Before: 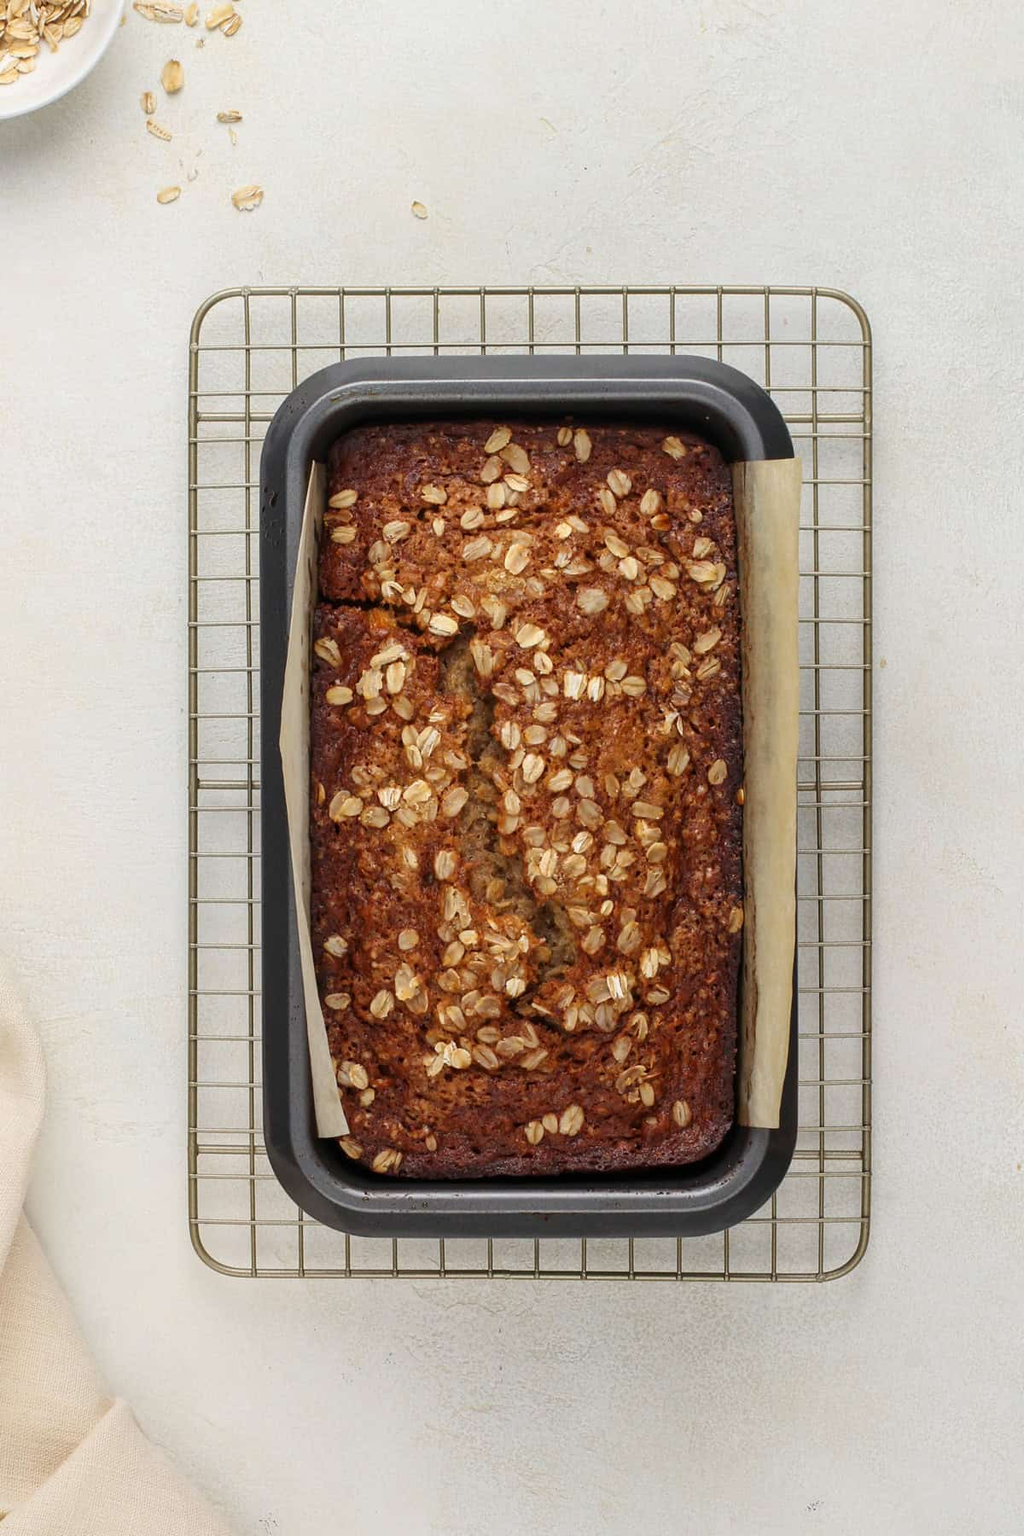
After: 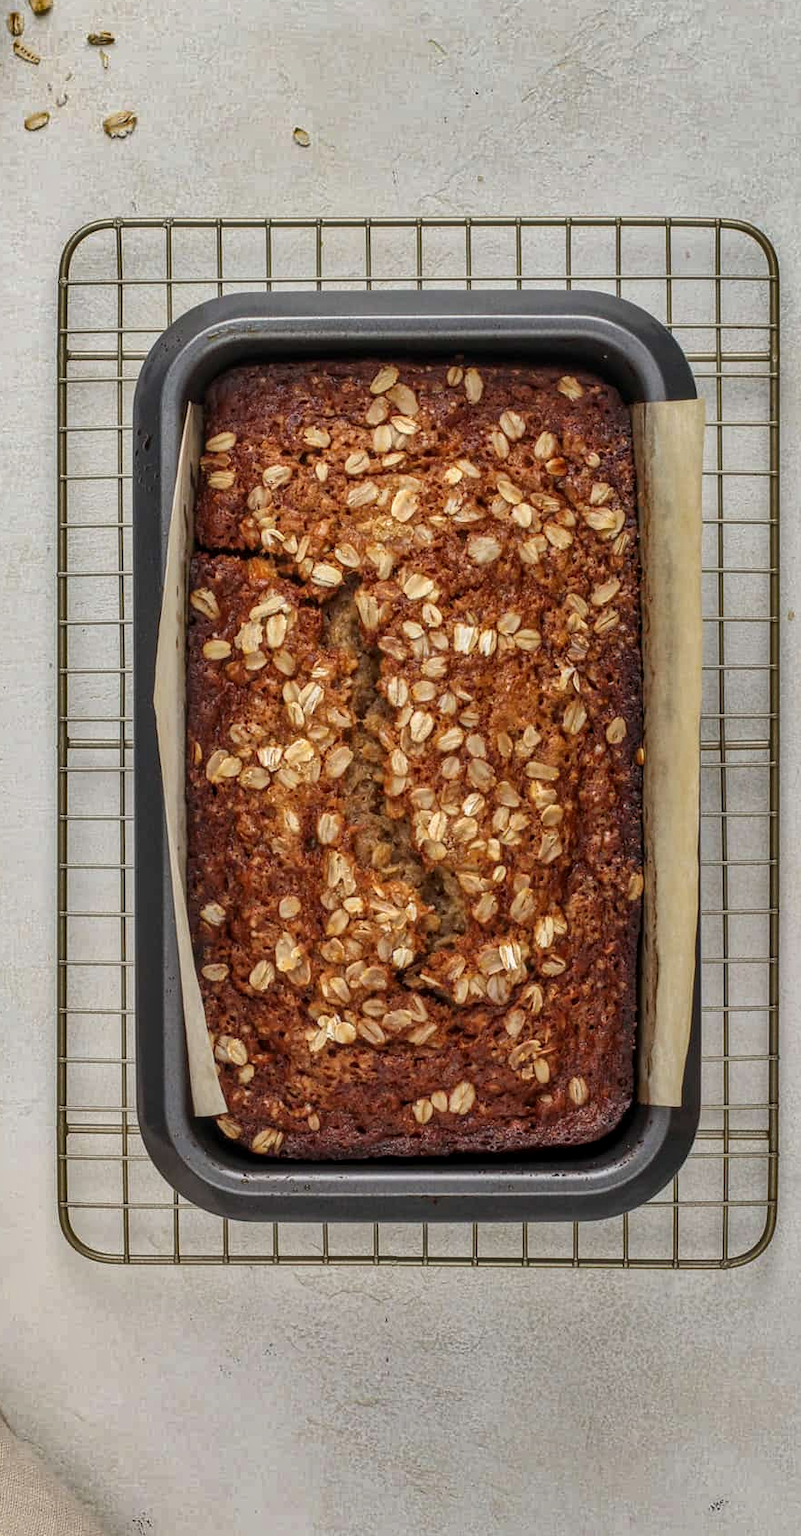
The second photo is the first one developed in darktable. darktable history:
local contrast: highlights 0%, shadows 0%, detail 133%
shadows and highlights: radius 100.41, shadows 50.55, highlights -64.36, highlights color adjustment 49.82%, soften with gaussian
crop and rotate: left 13.15%, top 5.251%, right 12.609%
